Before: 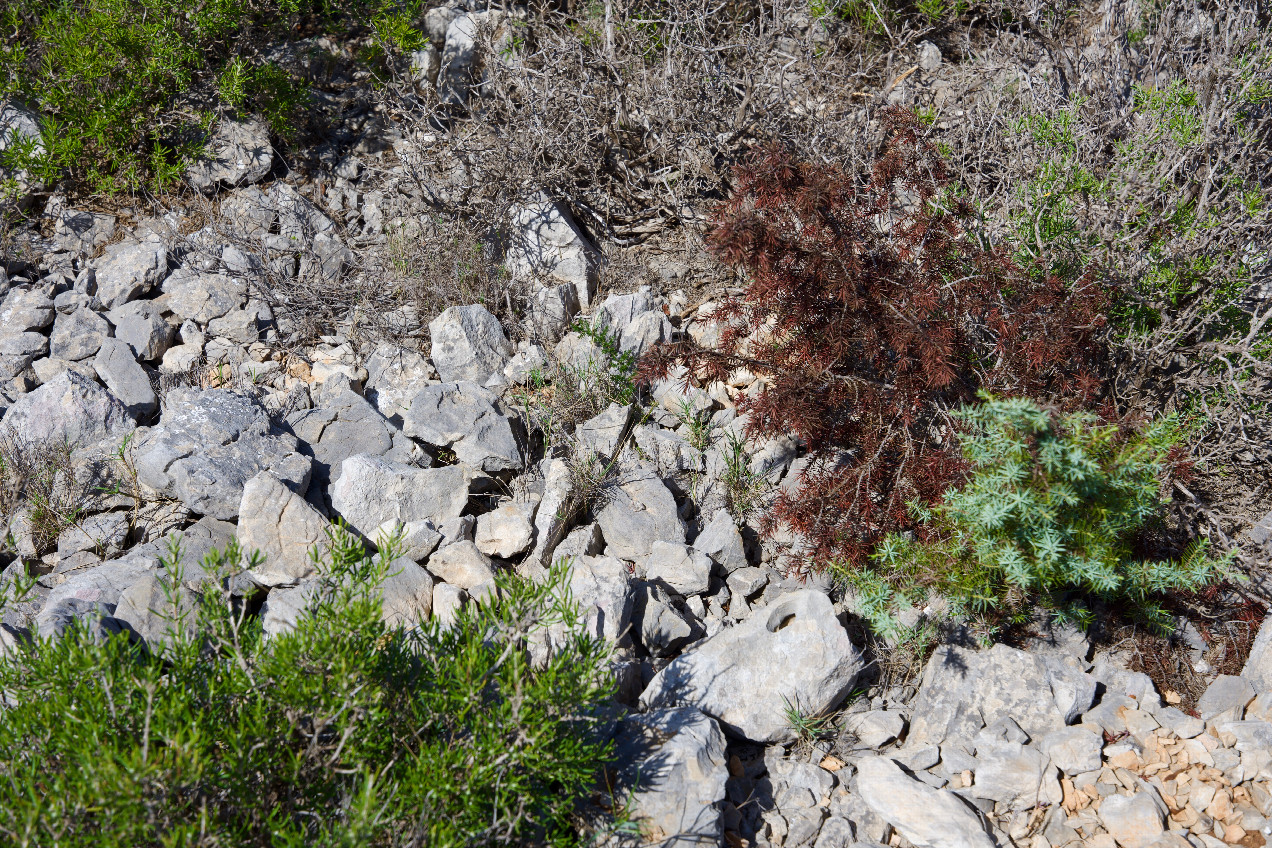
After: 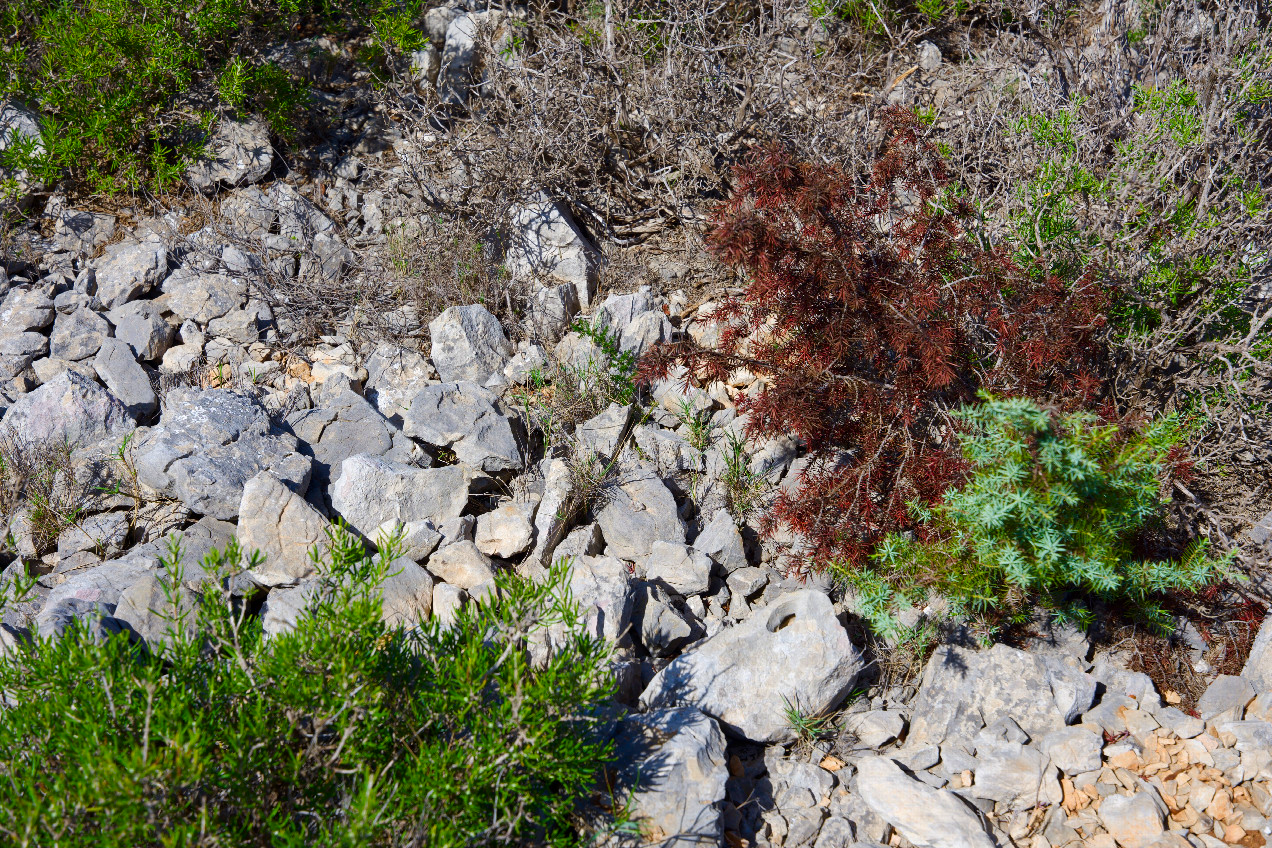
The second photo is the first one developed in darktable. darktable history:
contrast brightness saturation: brightness -0.016, saturation 0.368
